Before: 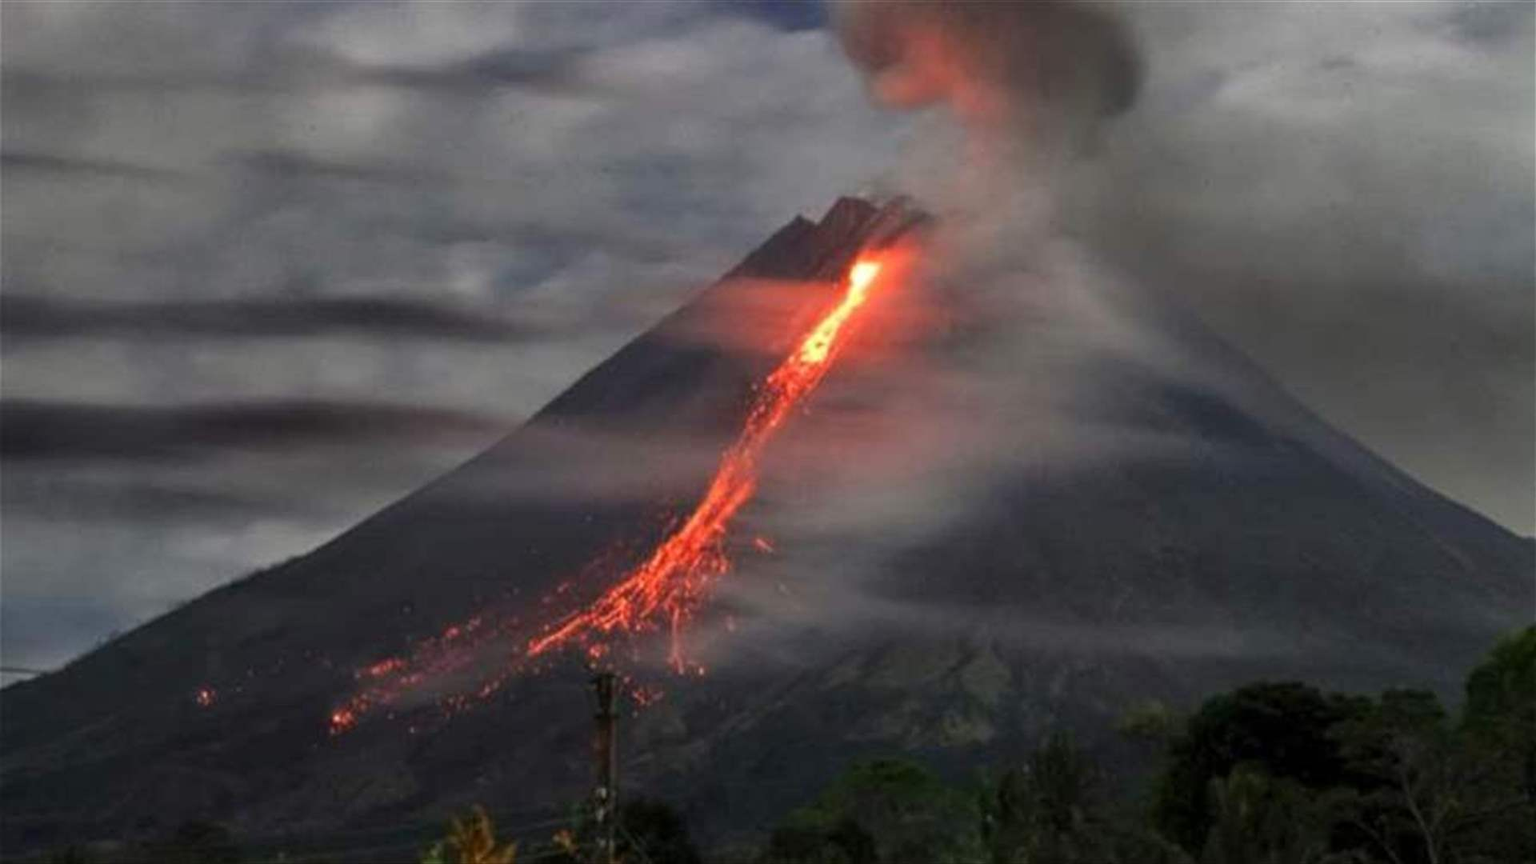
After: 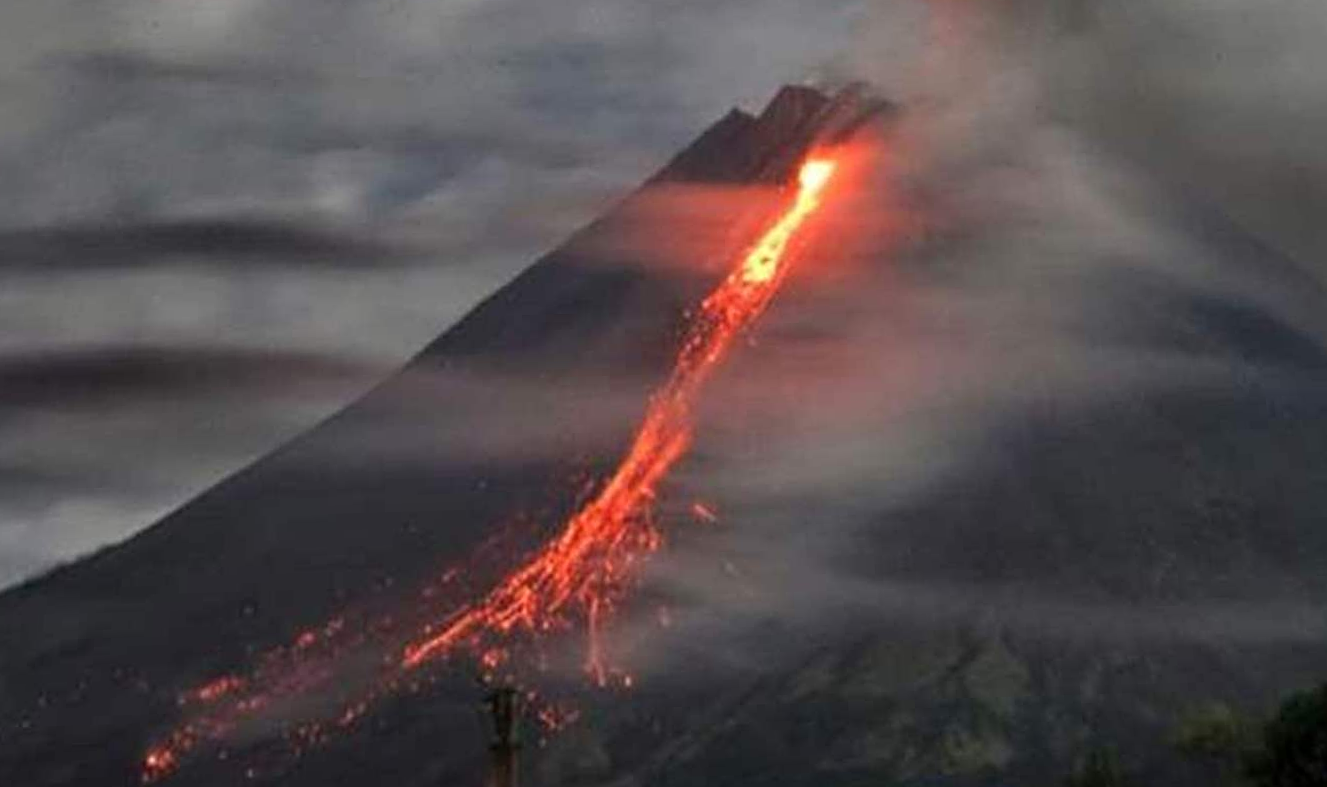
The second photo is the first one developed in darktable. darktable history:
rotate and perspective: rotation -1.68°, lens shift (vertical) -0.146, crop left 0.049, crop right 0.912, crop top 0.032, crop bottom 0.96
crop and rotate: left 11.831%, top 11.346%, right 13.429%, bottom 13.899%
sharpen: on, module defaults
